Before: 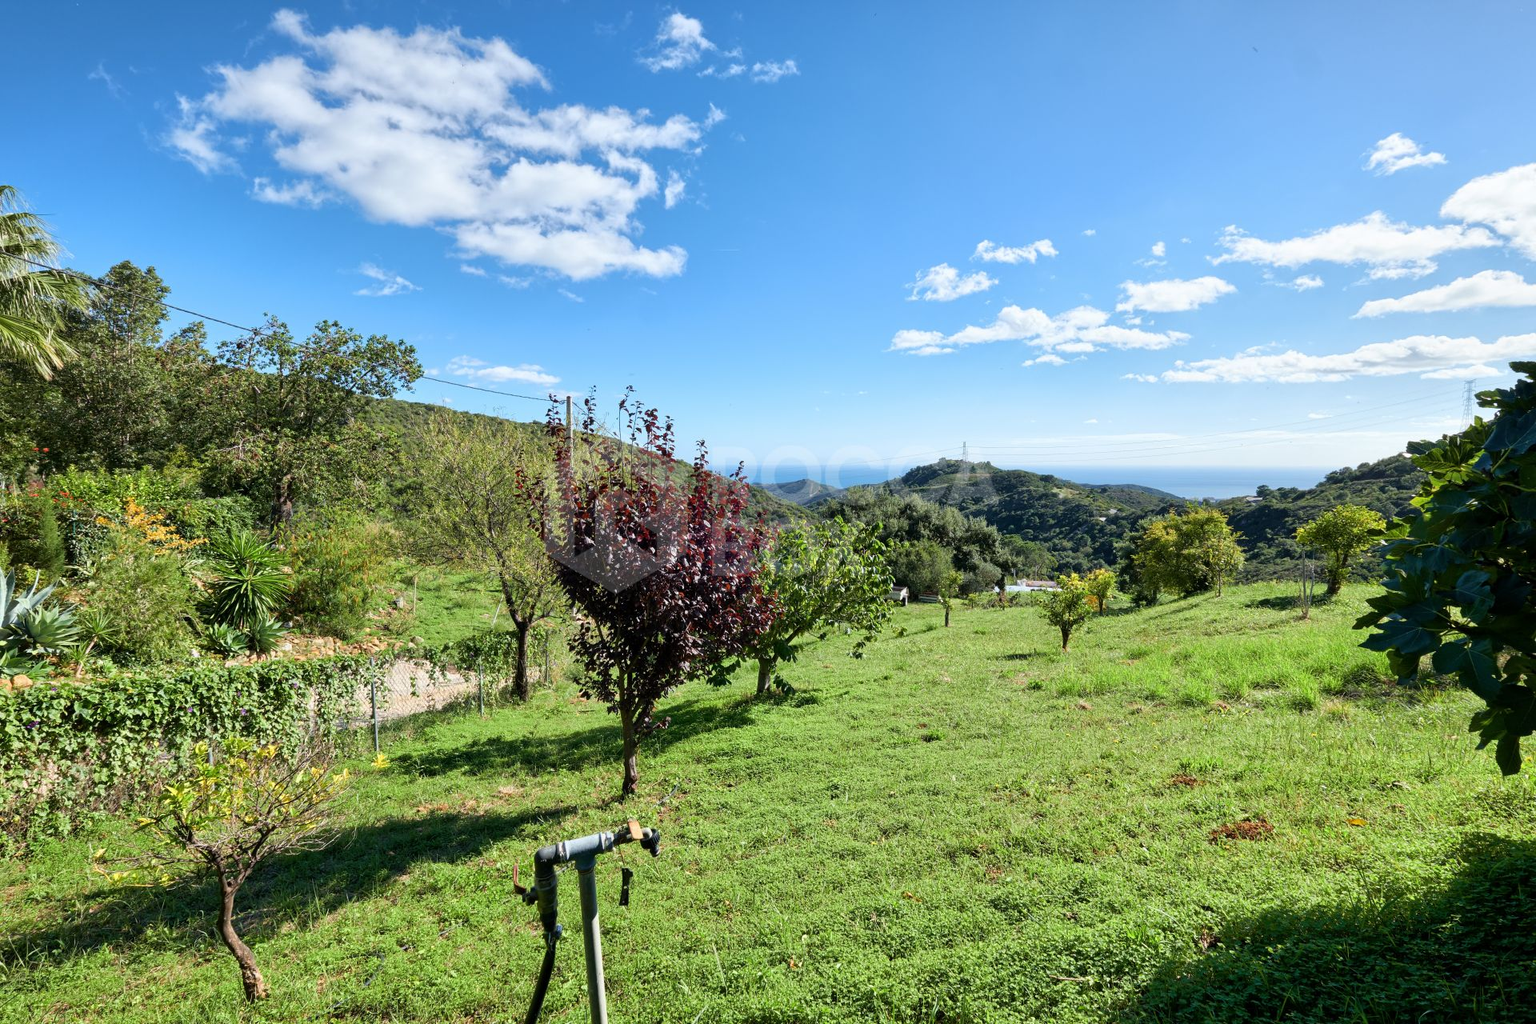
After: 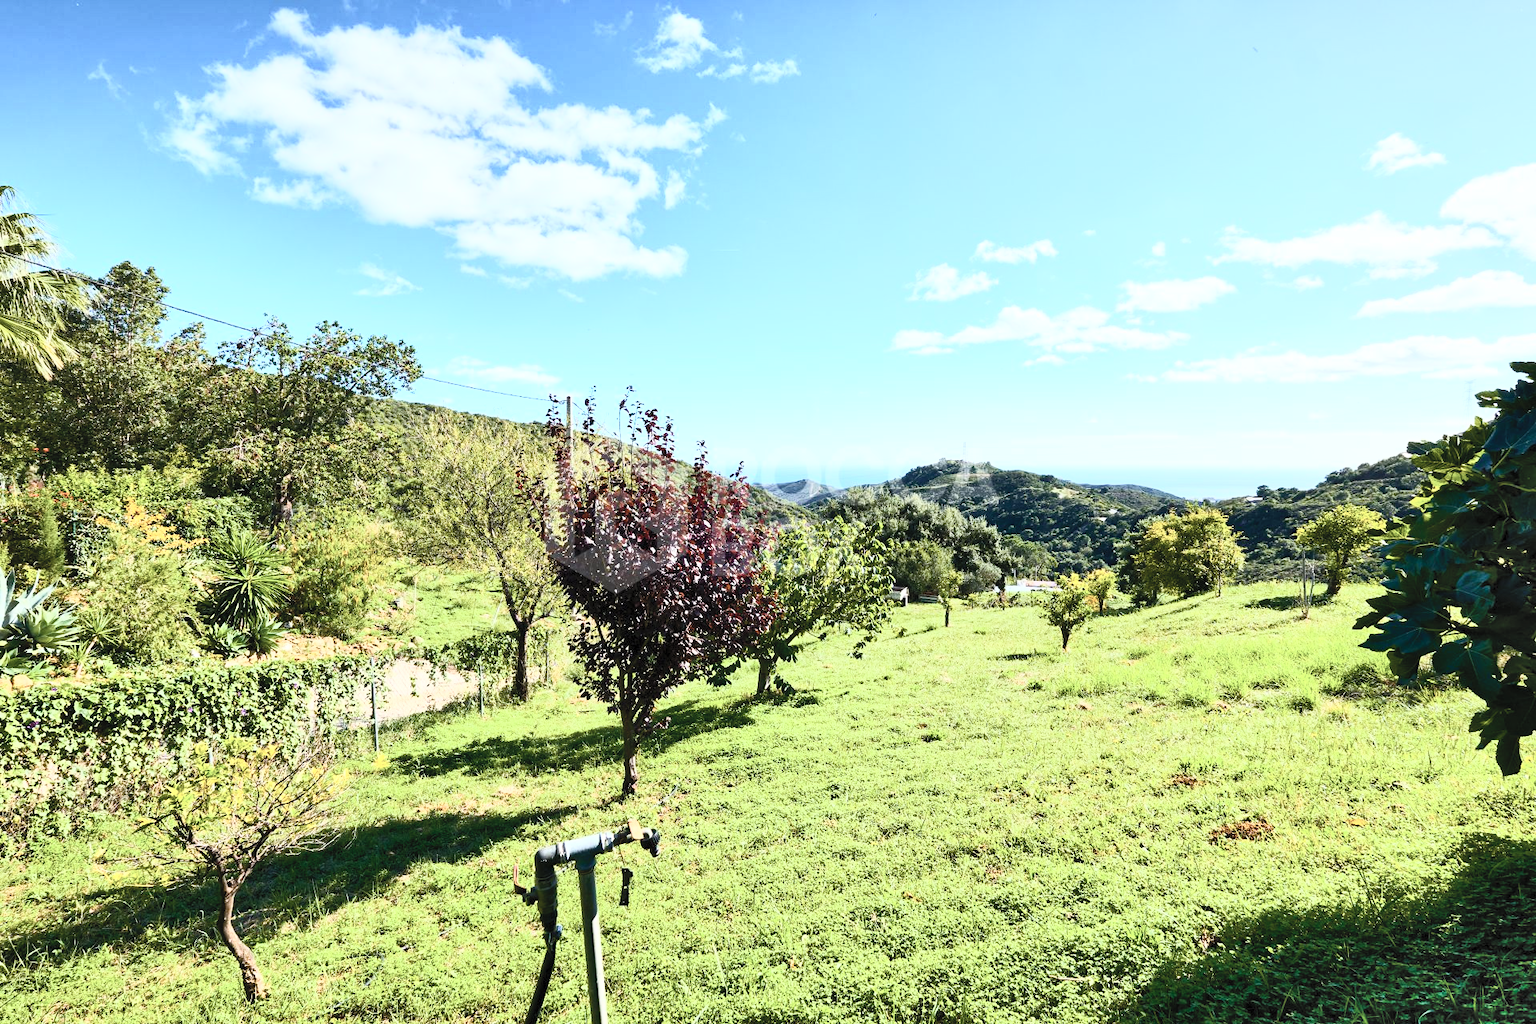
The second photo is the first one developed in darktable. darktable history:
contrast brightness saturation: contrast 0.57, brightness 0.57, saturation -0.34
color balance rgb: perceptual saturation grading › global saturation 20%, perceptual saturation grading › highlights -25%, perceptual saturation grading › shadows 25%, global vibrance 50%
shadows and highlights: shadows 75, highlights -25, soften with gaussian
